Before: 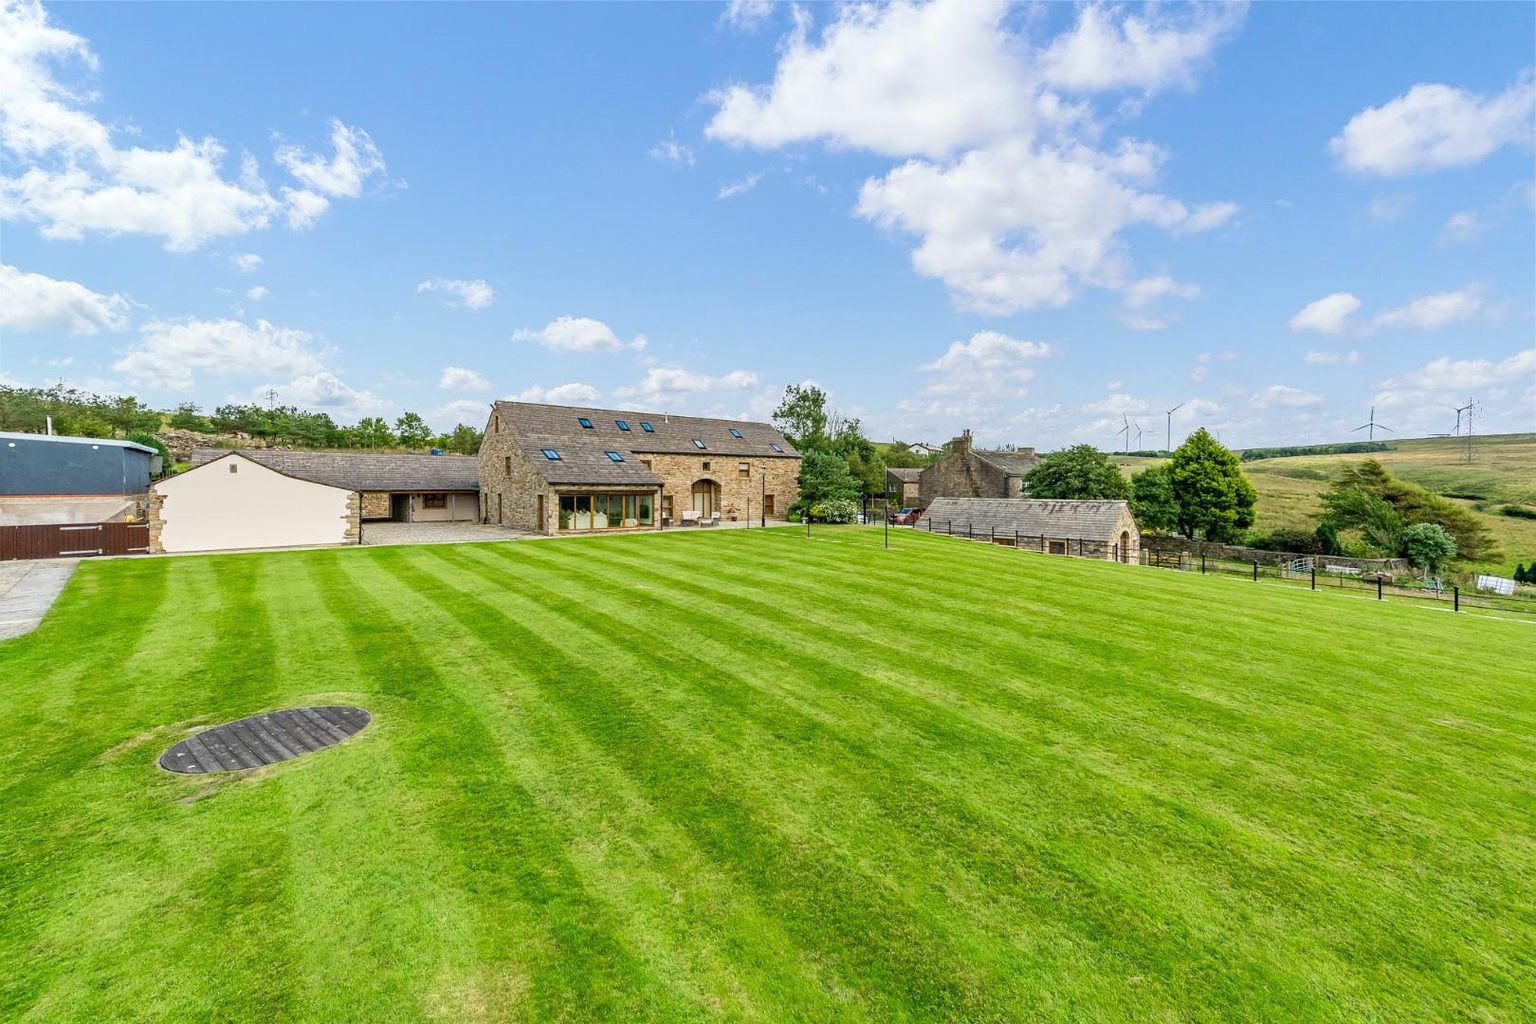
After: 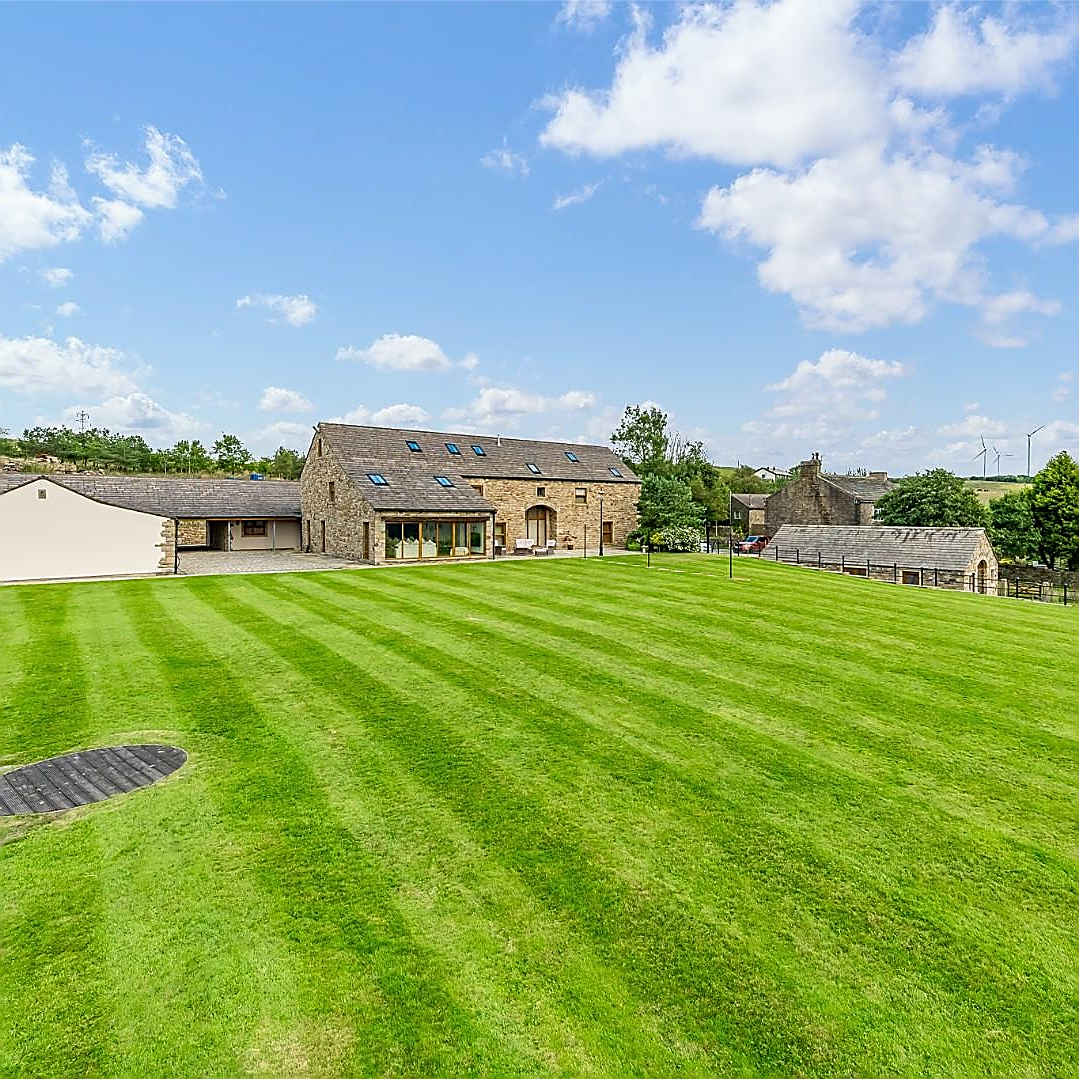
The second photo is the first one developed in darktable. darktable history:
crop and rotate: left 12.648%, right 20.685%
sharpen: radius 1.4, amount 1.25, threshold 0.7
